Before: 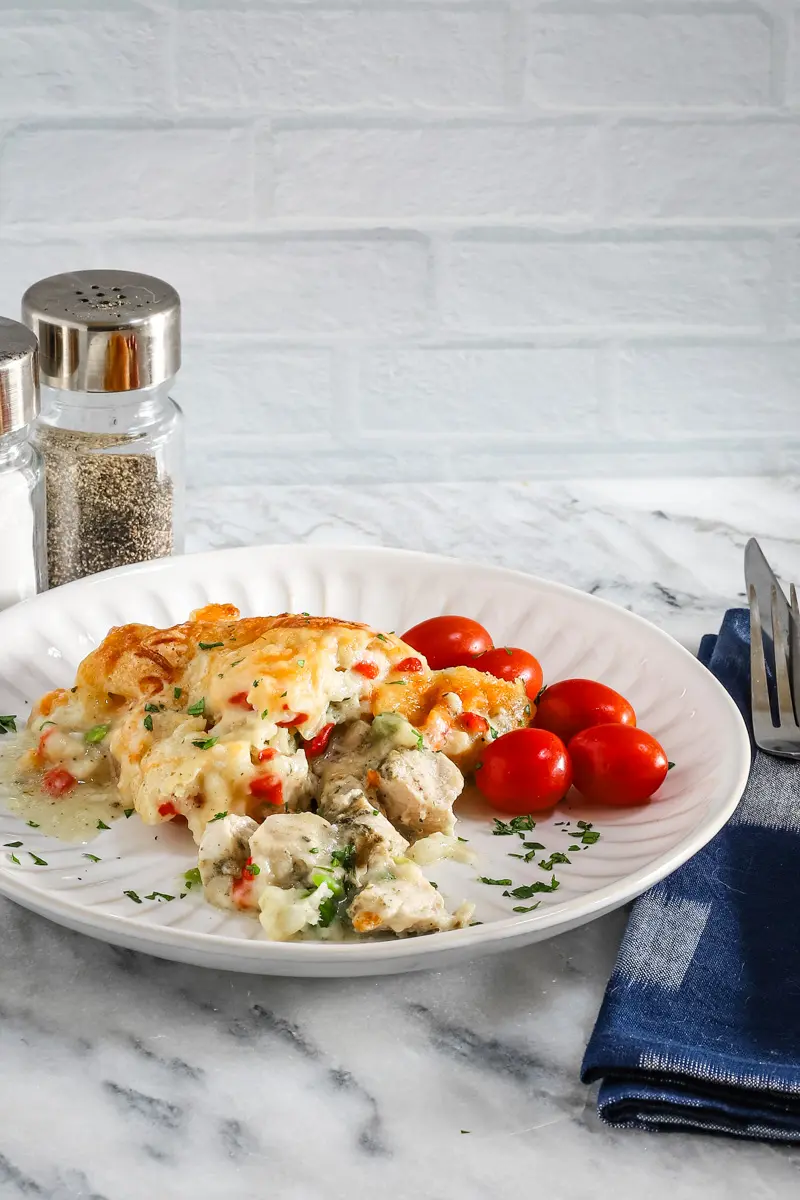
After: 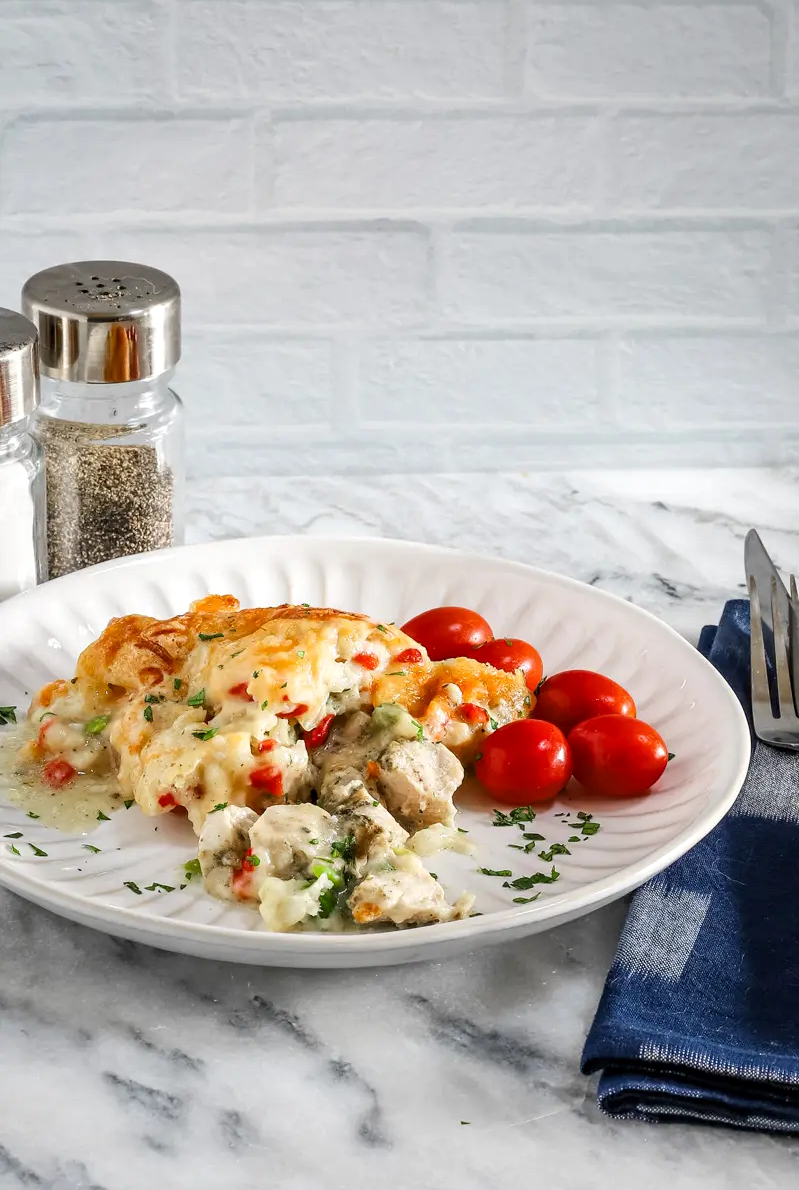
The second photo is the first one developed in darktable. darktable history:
local contrast: highlights 107%, shadows 101%, detail 120%, midtone range 0.2
crop: top 0.795%, right 0.11%
